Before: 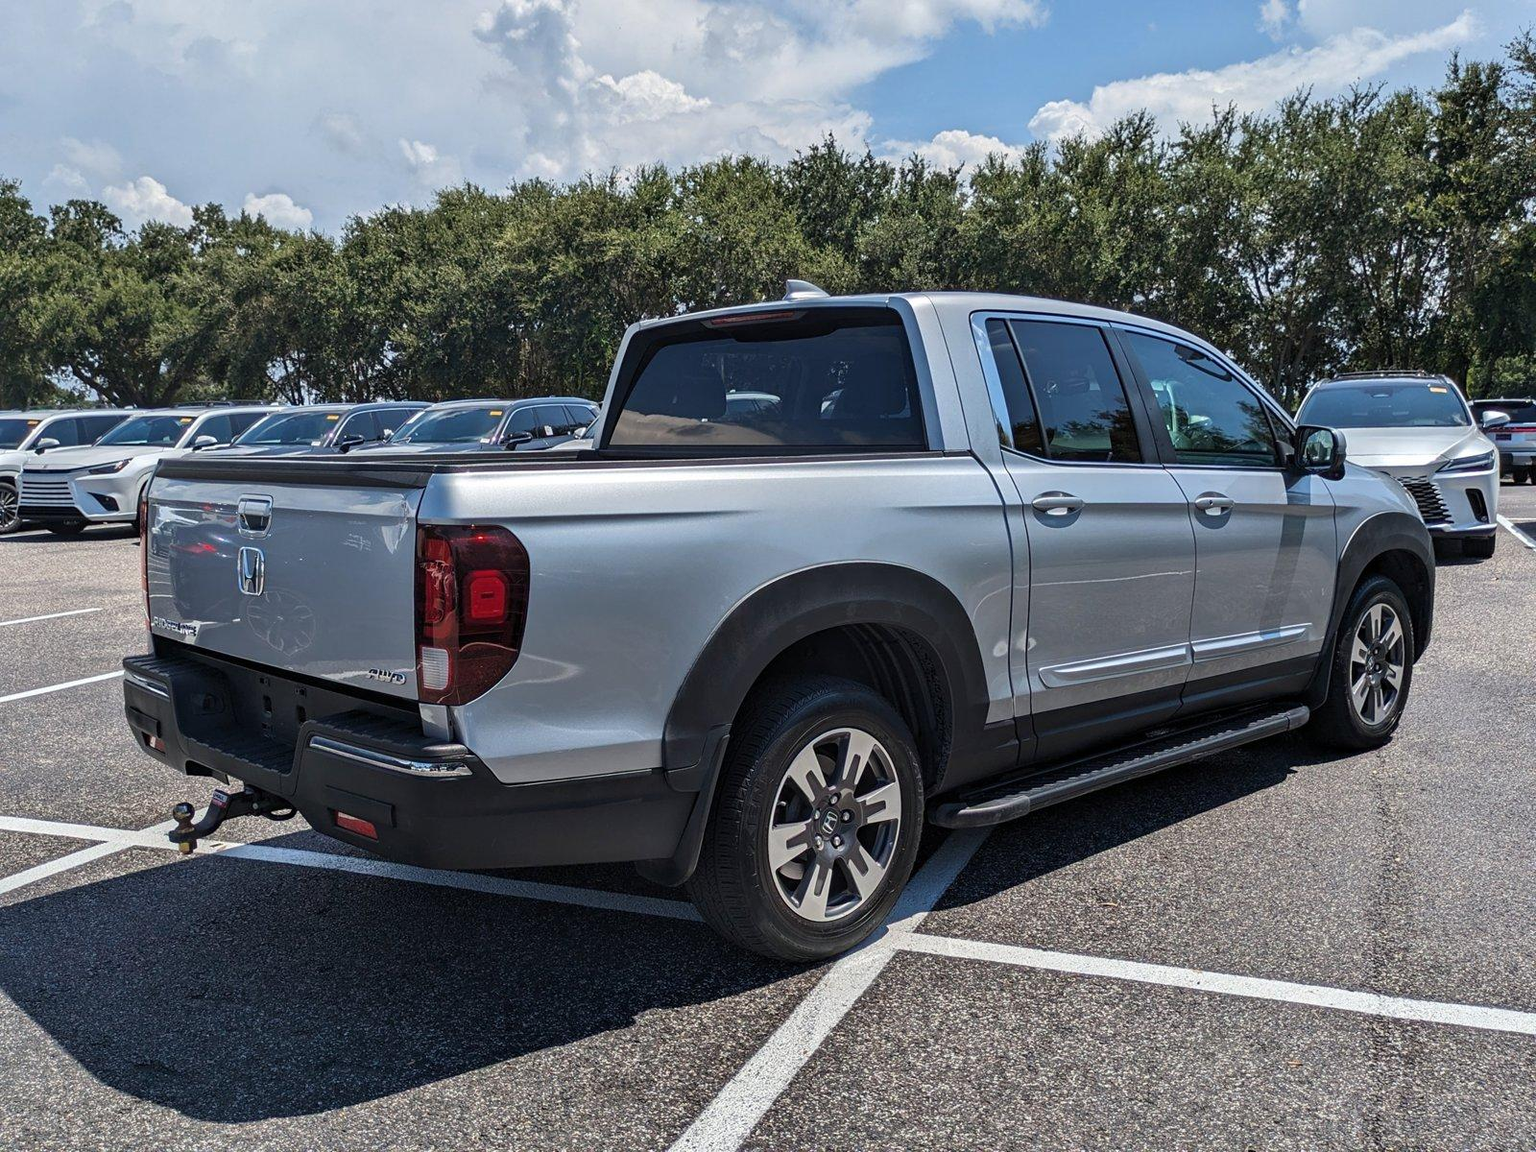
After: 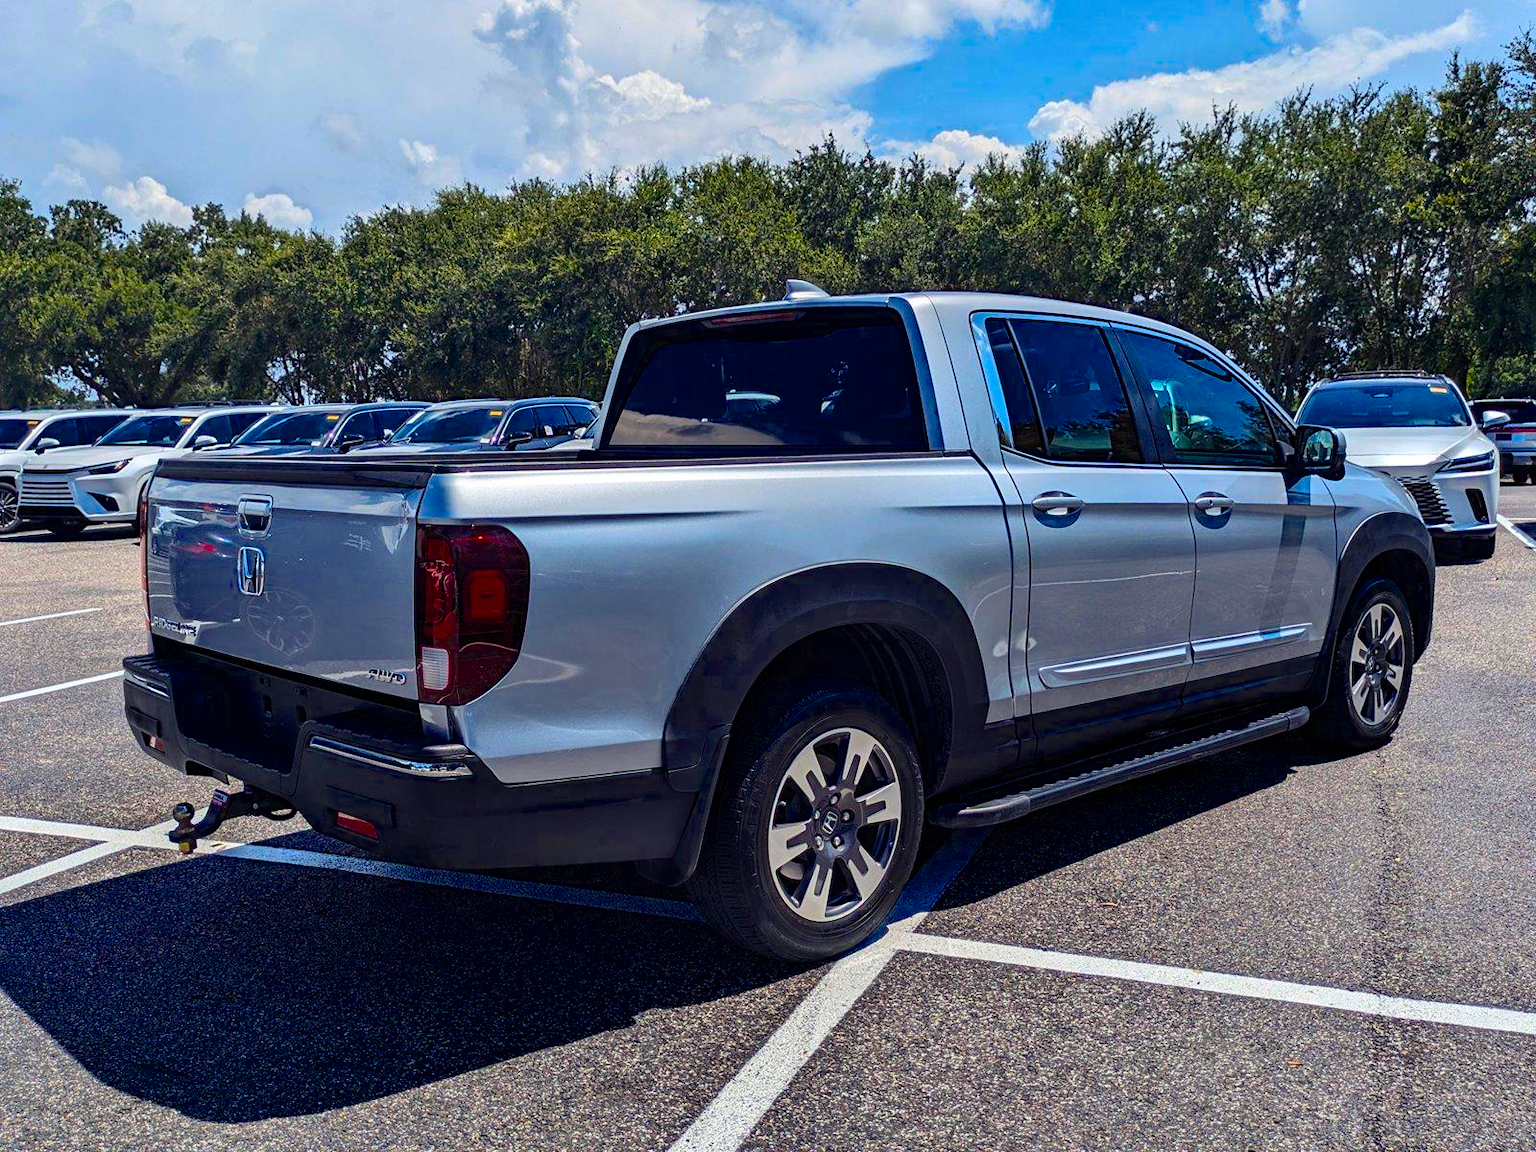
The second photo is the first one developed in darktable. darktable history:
color balance rgb: shadows lift › luminance -21.82%, shadows lift › chroma 6.629%, shadows lift › hue 272.59°, linear chroma grading › shadows -39.551%, linear chroma grading › highlights 39.698%, linear chroma grading › global chroma 44.671%, linear chroma grading › mid-tones -29.998%, perceptual saturation grading › global saturation 20%, perceptual saturation grading › highlights -24.959%, perceptual saturation grading › shadows 25.459%, saturation formula JzAzBz (2021)
